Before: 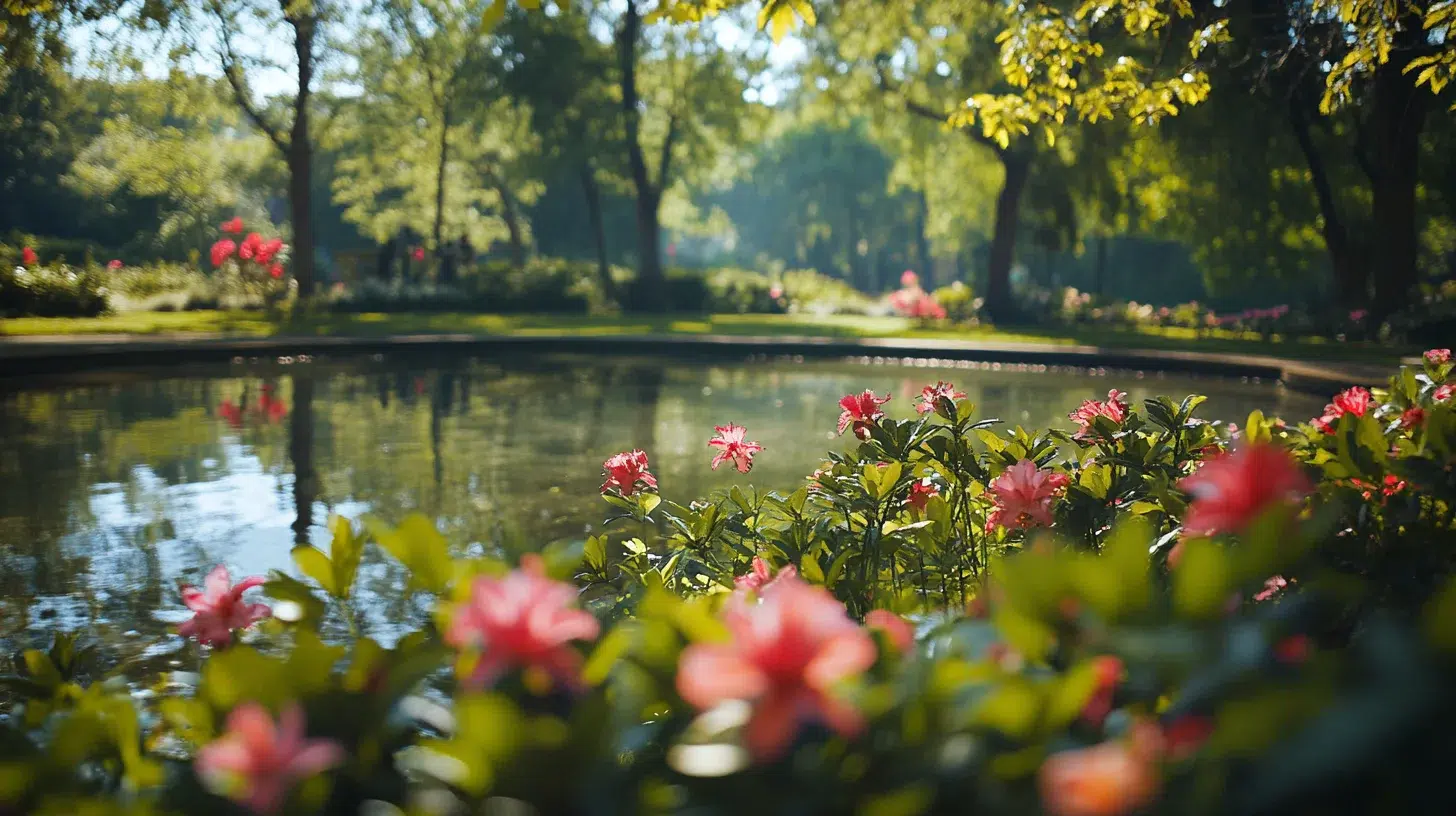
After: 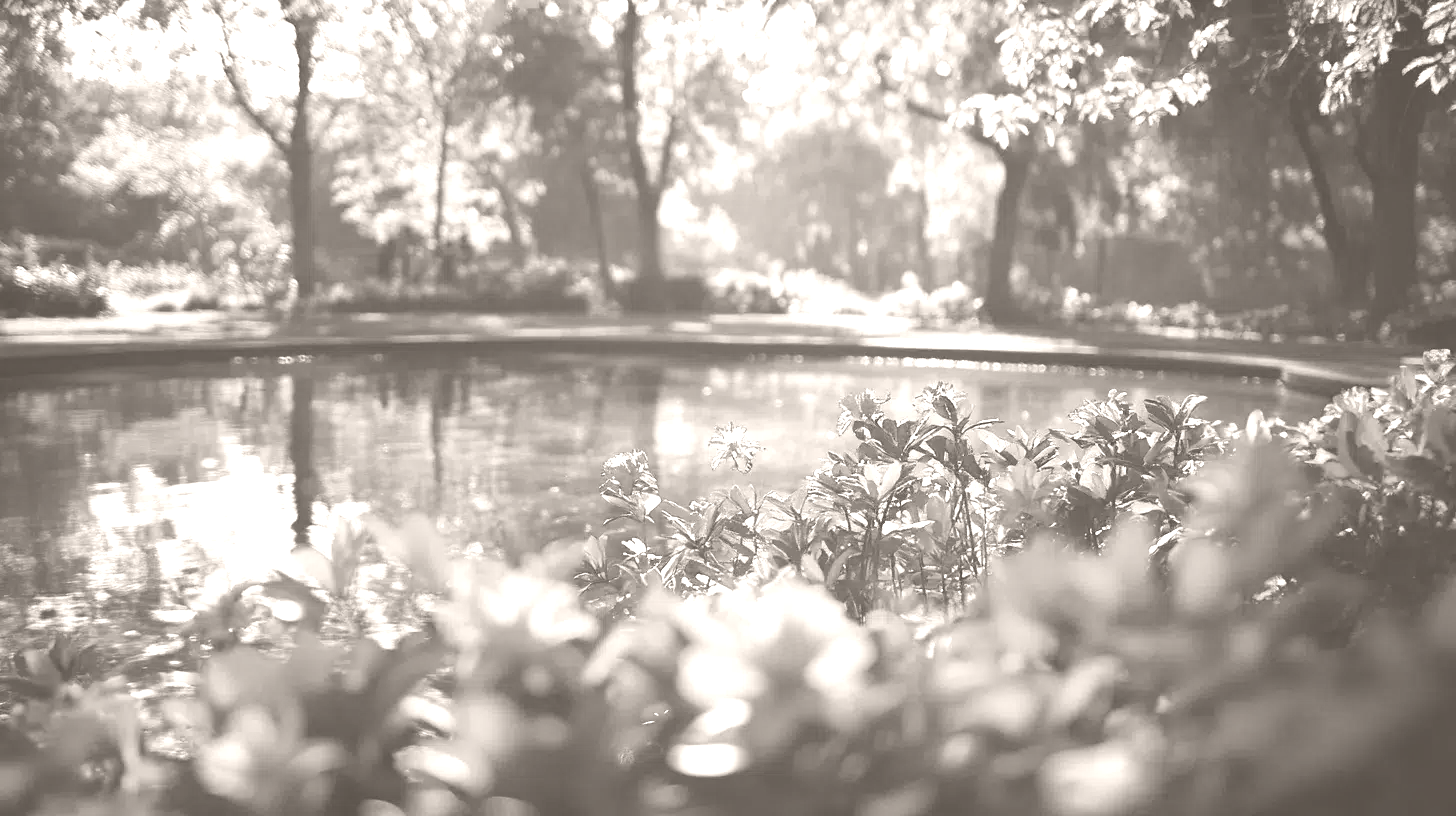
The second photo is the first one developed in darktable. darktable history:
base curve: curves: ch0 [(0, 0) (0.283, 0.295) (1, 1)], preserve colors none
colorize: hue 34.49°, saturation 35.33%, source mix 100%, lightness 55%, version 1
